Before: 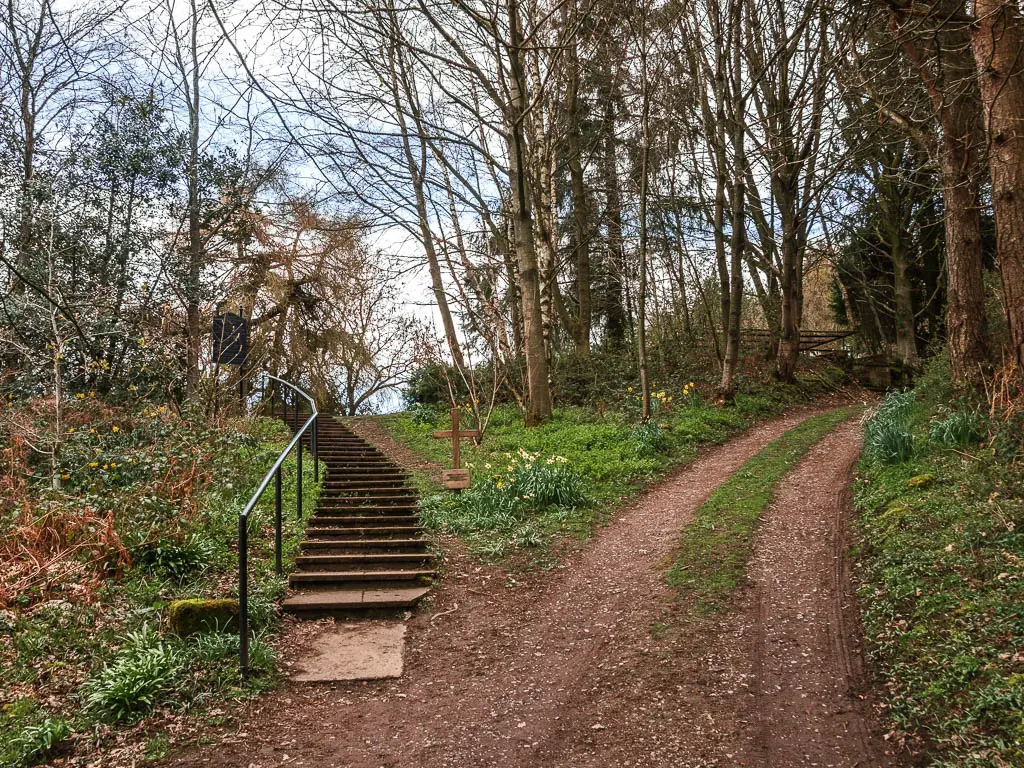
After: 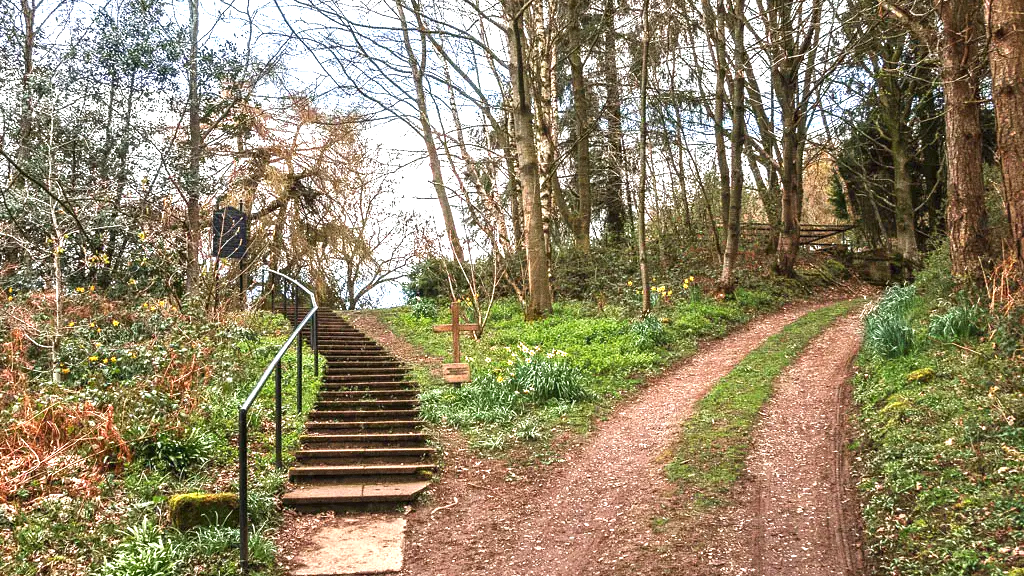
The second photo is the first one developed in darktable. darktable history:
grain: coarseness 0.09 ISO
crop: top 13.819%, bottom 11.169%
exposure: black level correction 0, exposure 1.2 EV, compensate highlight preservation false
